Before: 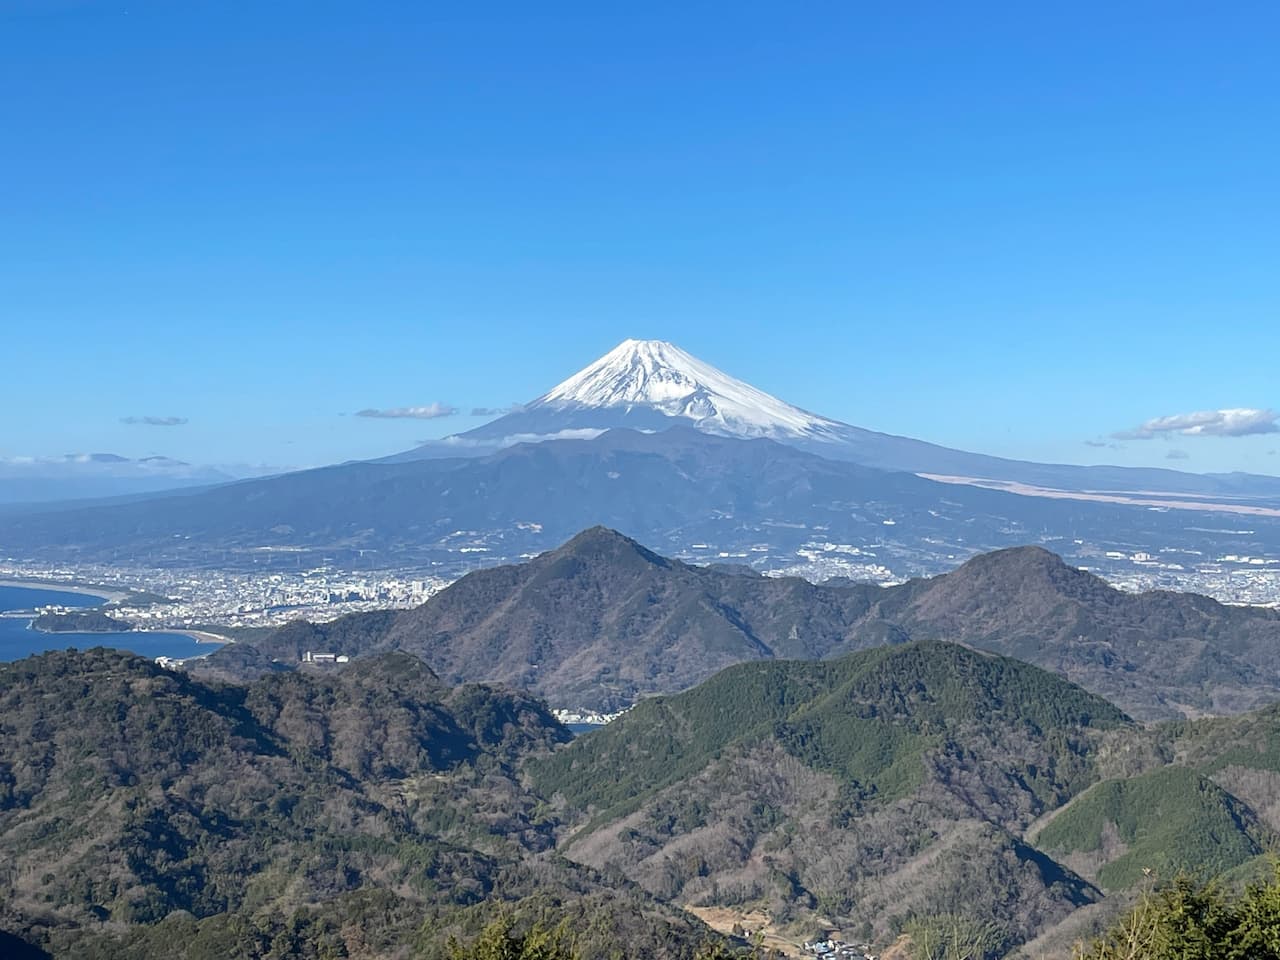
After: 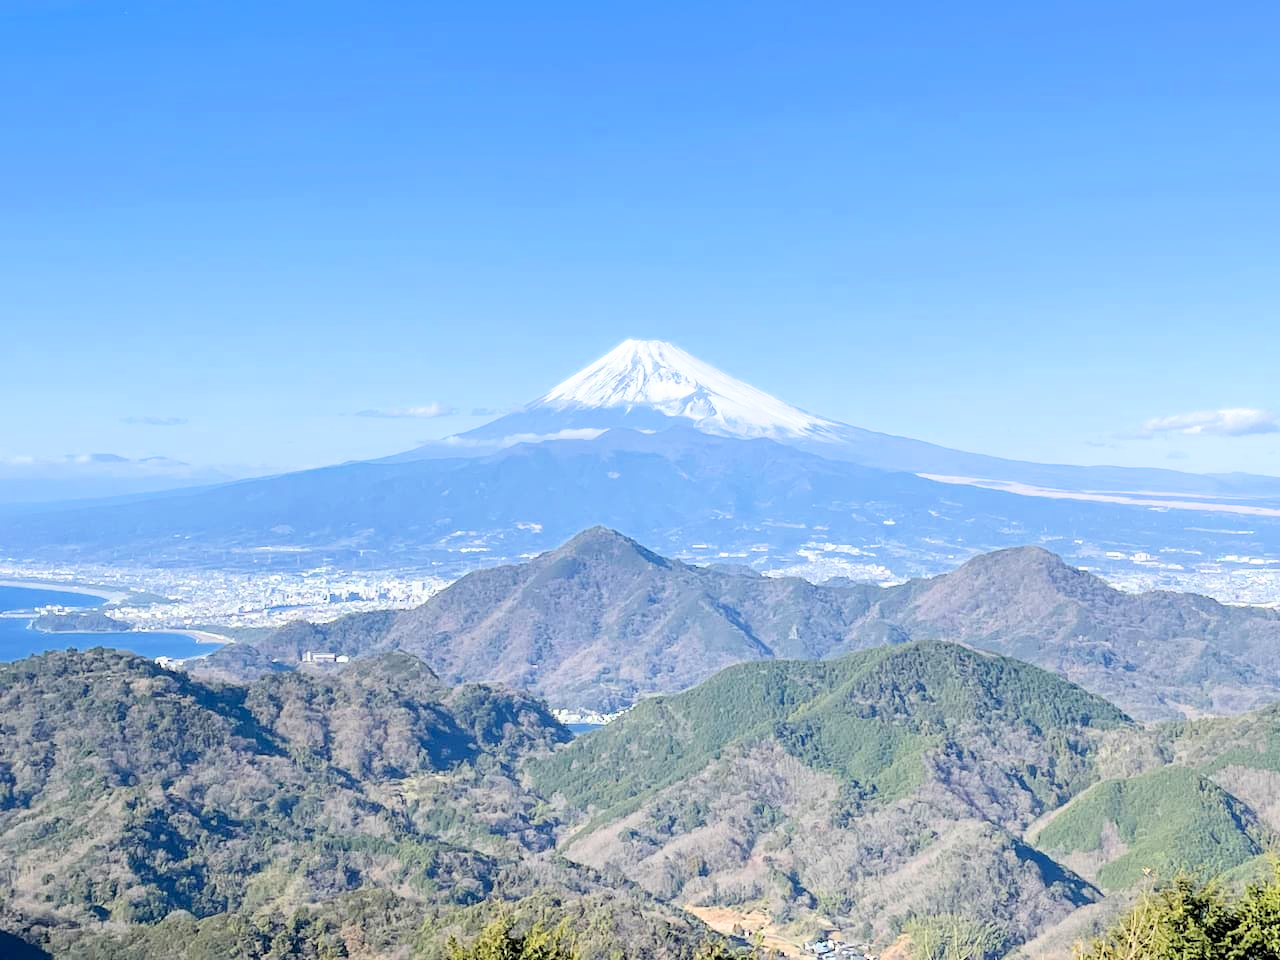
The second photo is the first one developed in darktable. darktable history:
exposure: black level correction 0.001, exposure 1.84 EV, compensate highlight preservation false
filmic rgb: black relative exposure -7.65 EV, white relative exposure 4.56 EV, hardness 3.61, color science v6 (2022)
